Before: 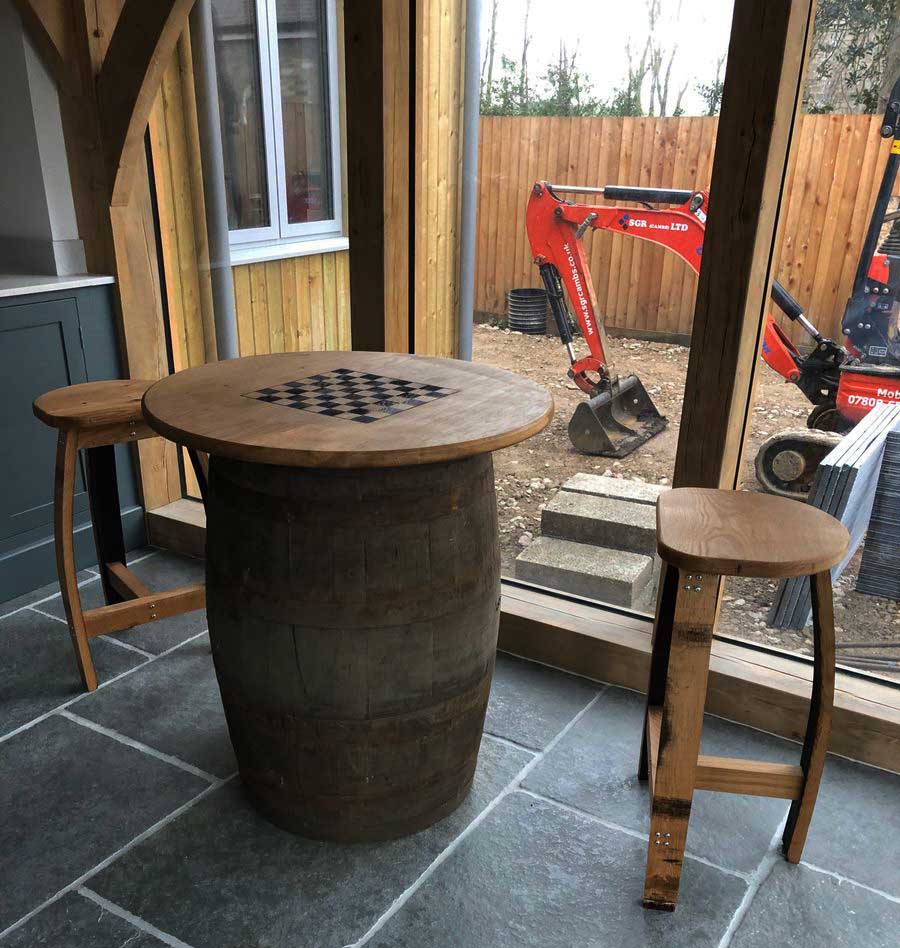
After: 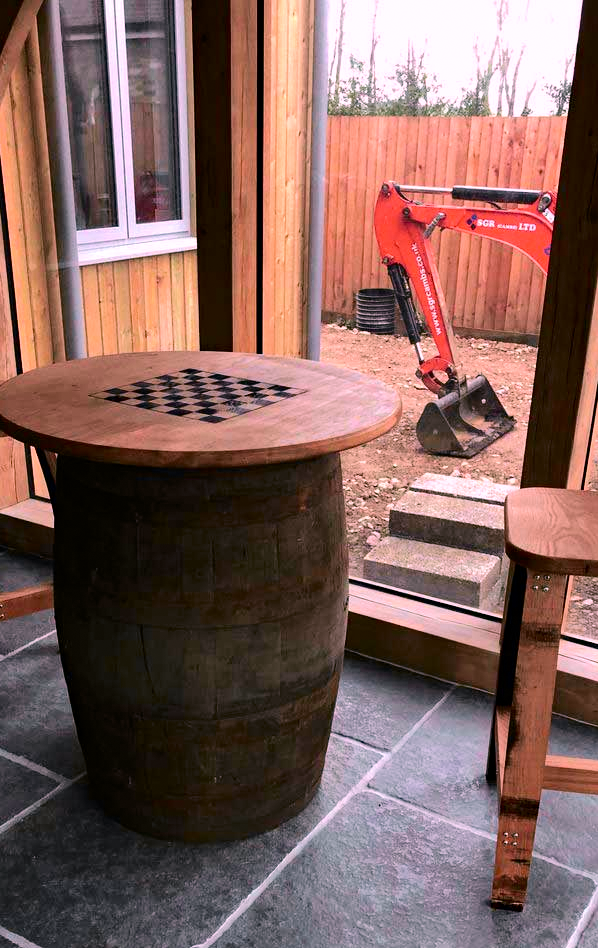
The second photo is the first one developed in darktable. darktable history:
haze removal: compatibility mode true, adaptive false
crop: left 16.899%, right 16.556%
white balance: red 1.188, blue 1.11
tone curve: curves: ch0 [(0.003, 0) (0.066, 0.031) (0.163, 0.112) (0.264, 0.238) (0.395, 0.408) (0.517, 0.56) (0.684, 0.734) (0.791, 0.814) (1, 1)]; ch1 [(0, 0) (0.164, 0.115) (0.337, 0.332) (0.39, 0.398) (0.464, 0.461) (0.501, 0.5) (0.507, 0.5) (0.534, 0.532) (0.577, 0.59) (0.652, 0.681) (0.733, 0.749) (0.811, 0.796) (1, 1)]; ch2 [(0, 0) (0.337, 0.382) (0.464, 0.476) (0.501, 0.5) (0.527, 0.54) (0.551, 0.565) (0.6, 0.59) (0.687, 0.675) (1, 1)], color space Lab, independent channels, preserve colors none
grain: coarseness 0.81 ISO, strength 1.34%, mid-tones bias 0%
